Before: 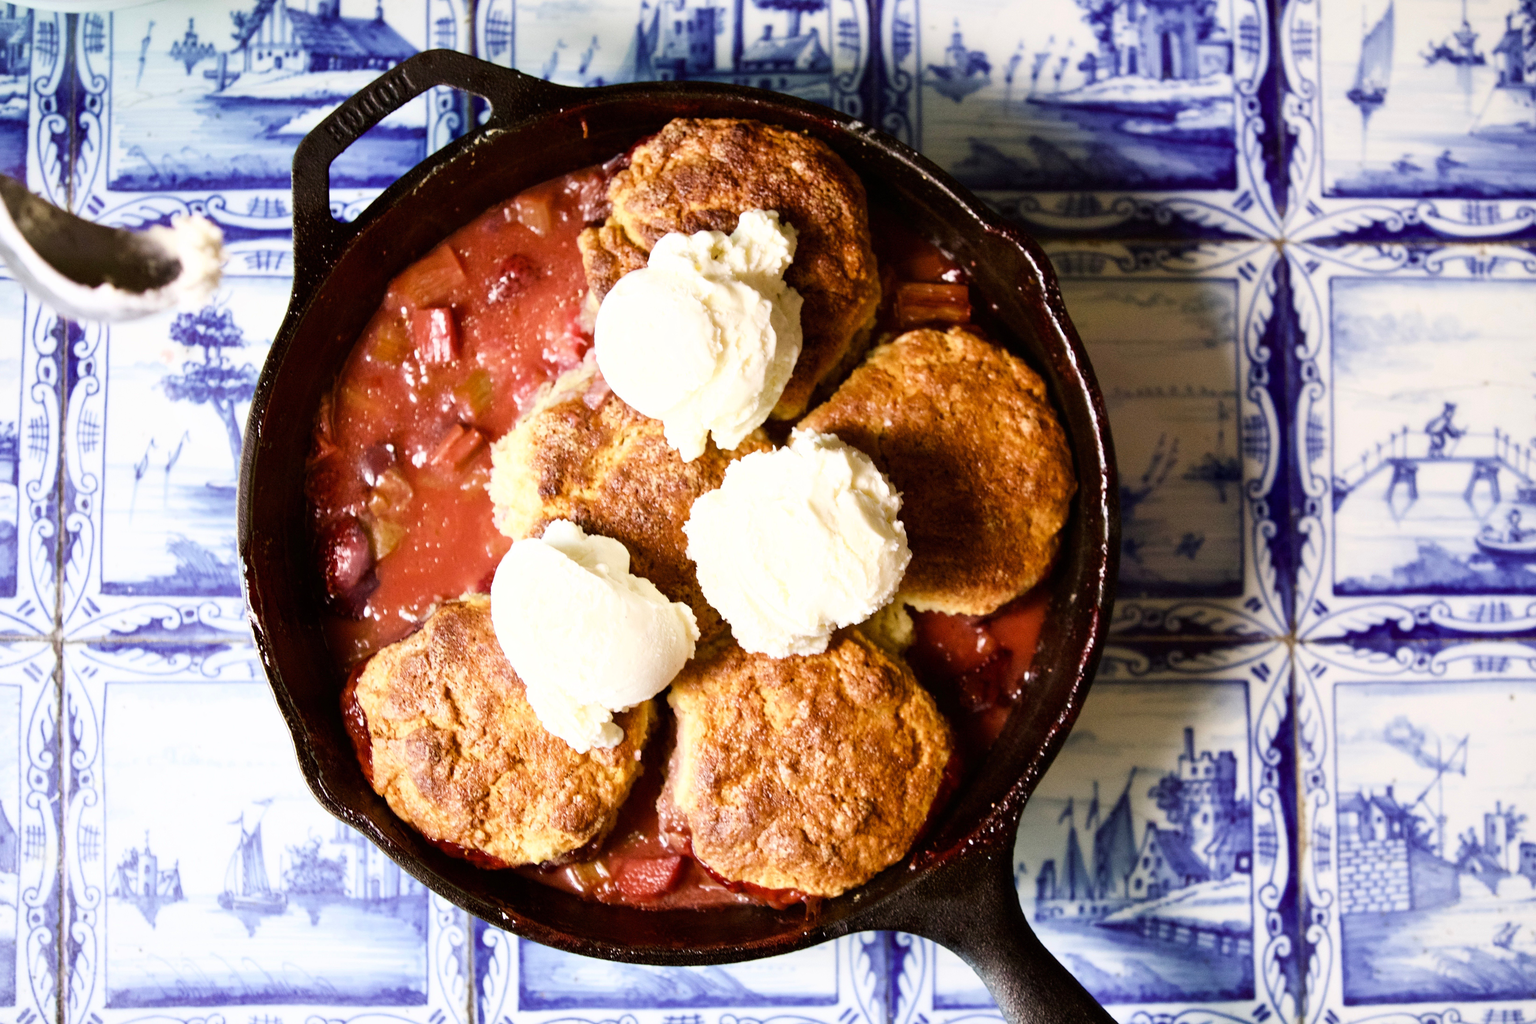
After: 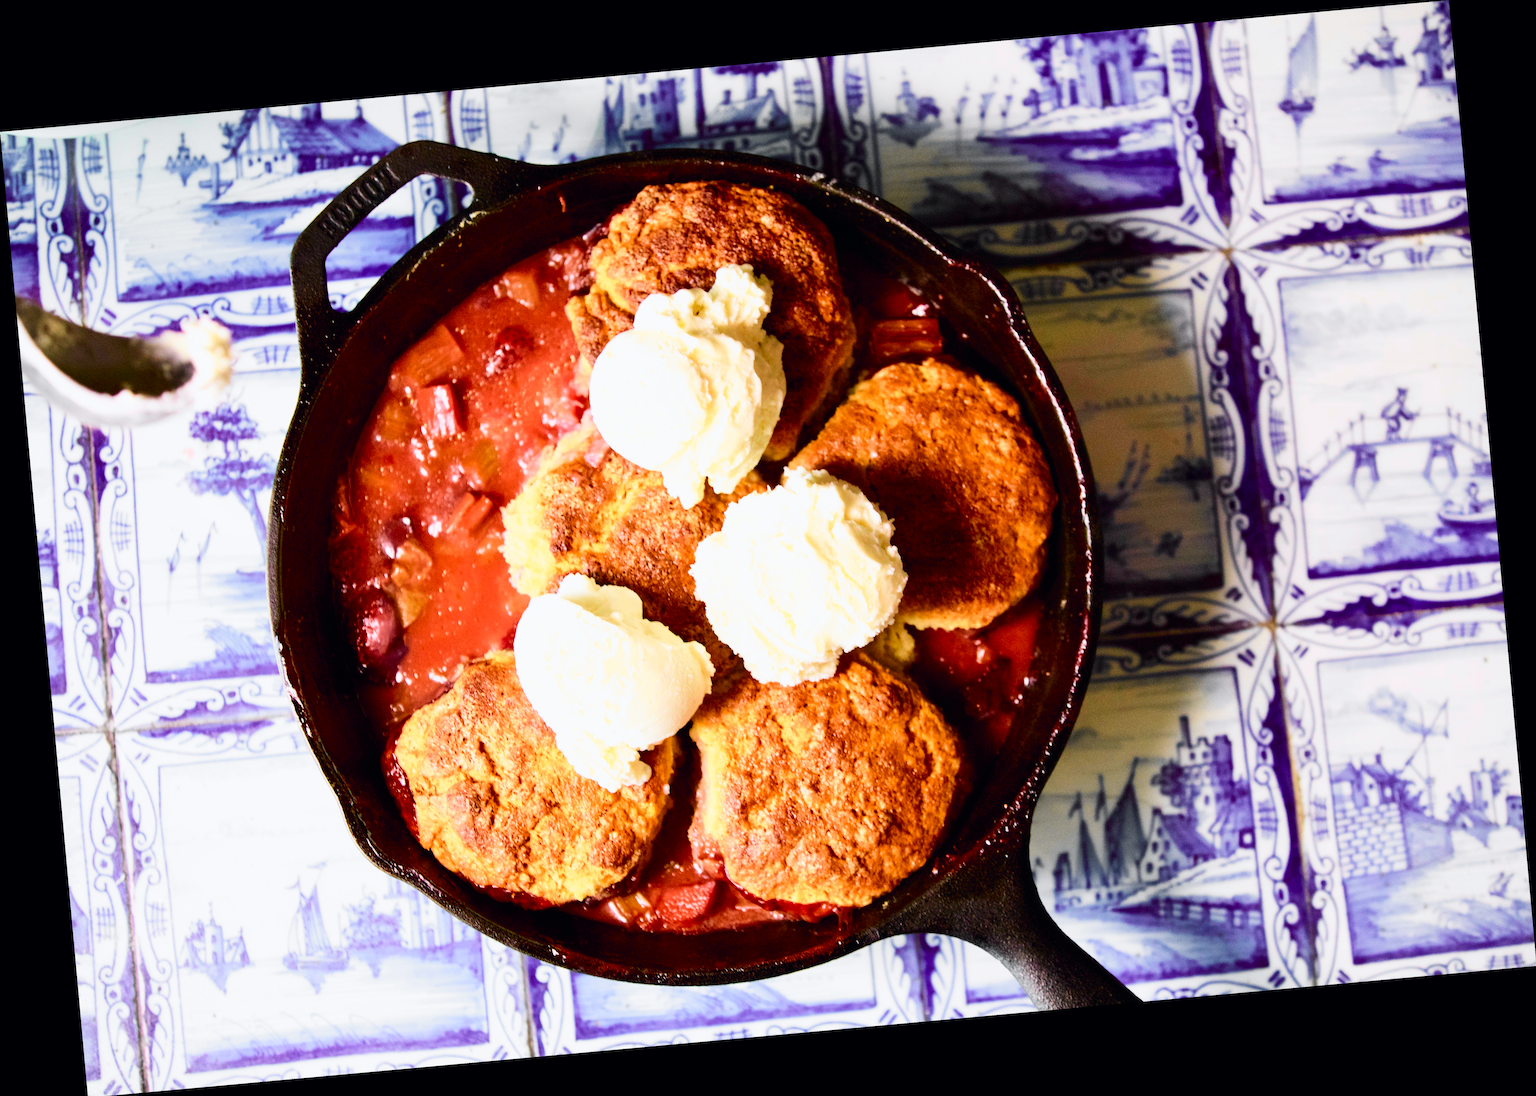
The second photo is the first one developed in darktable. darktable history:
rotate and perspective: rotation -5.2°, automatic cropping off
tone curve: curves: ch0 [(0, 0) (0.071, 0.047) (0.266, 0.26) (0.491, 0.552) (0.753, 0.818) (1, 0.983)]; ch1 [(0, 0) (0.346, 0.307) (0.408, 0.369) (0.463, 0.443) (0.482, 0.493) (0.502, 0.5) (0.517, 0.518) (0.546, 0.576) (0.588, 0.643) (0.651, 0.709) (1, 1)]; ch2 [(0, 0) (0.346, 0.34) (0.434, 0.46) (0.485, 0.494) (0.5, 0.494) (0.517, 0.503) (0.535, 0.545) (0.583, 0.634) (0.625, 0.686) (1, 1)], color space Lab, independent channels, preserve colors none
